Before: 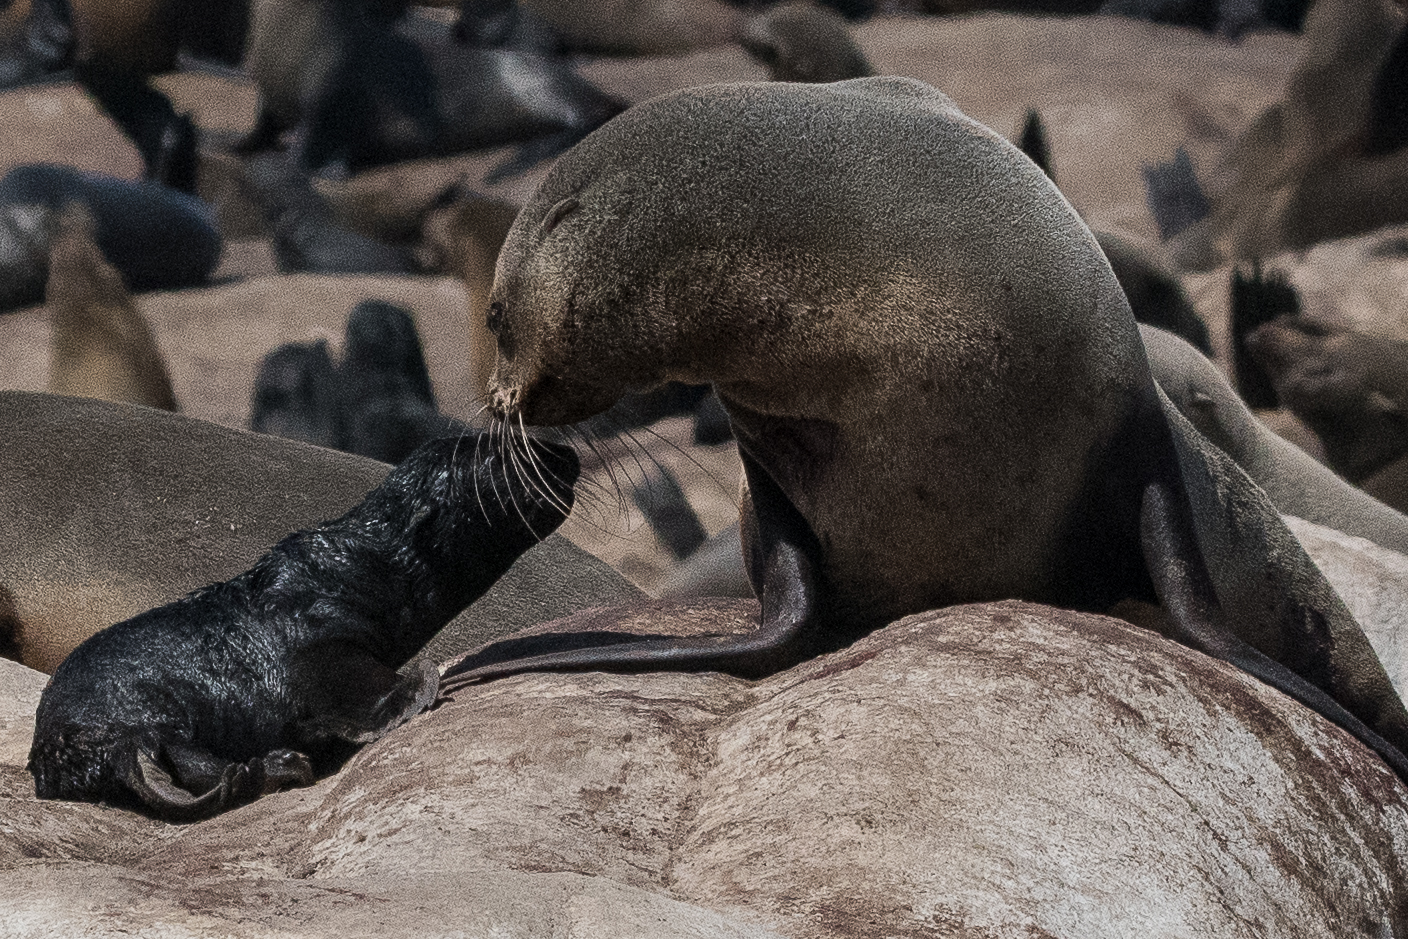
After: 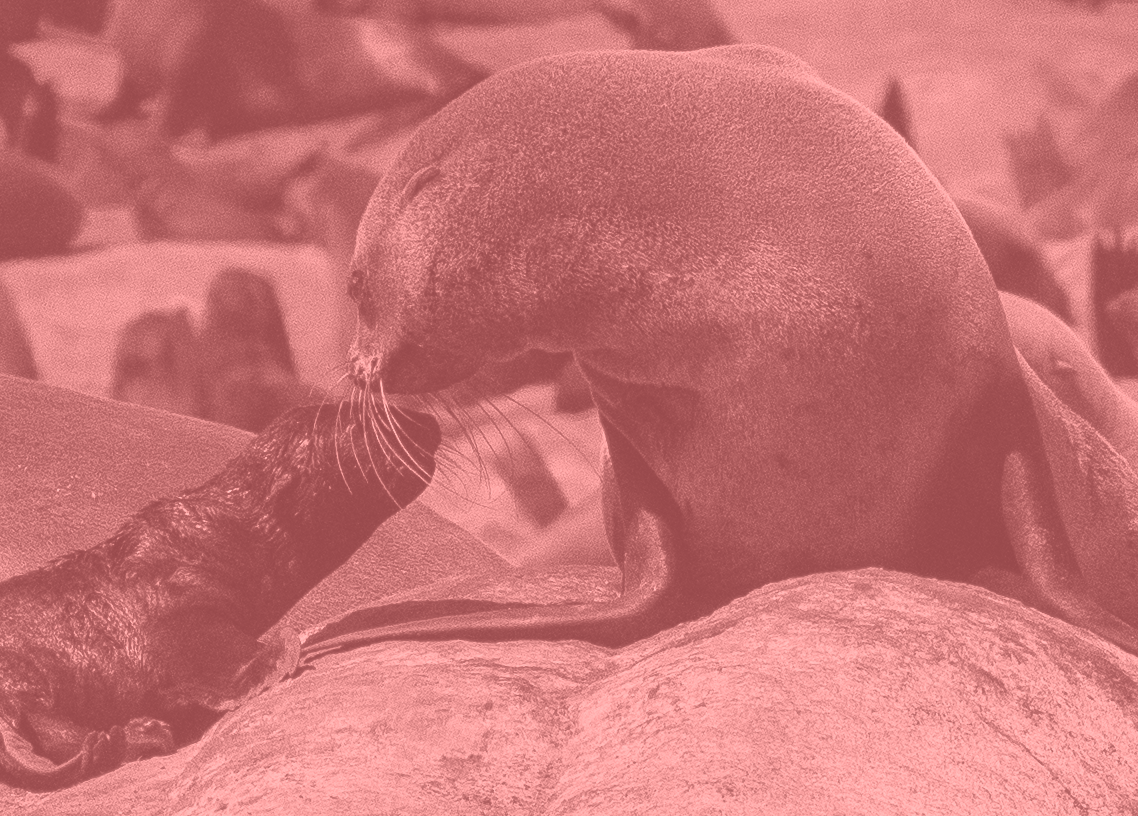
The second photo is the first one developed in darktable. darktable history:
colorize: saturation 51%, source mix 50.67%, lightness 50.67%
crop: left 9.929%, top 3.475%, right 9.188%, bottom 9.529%
